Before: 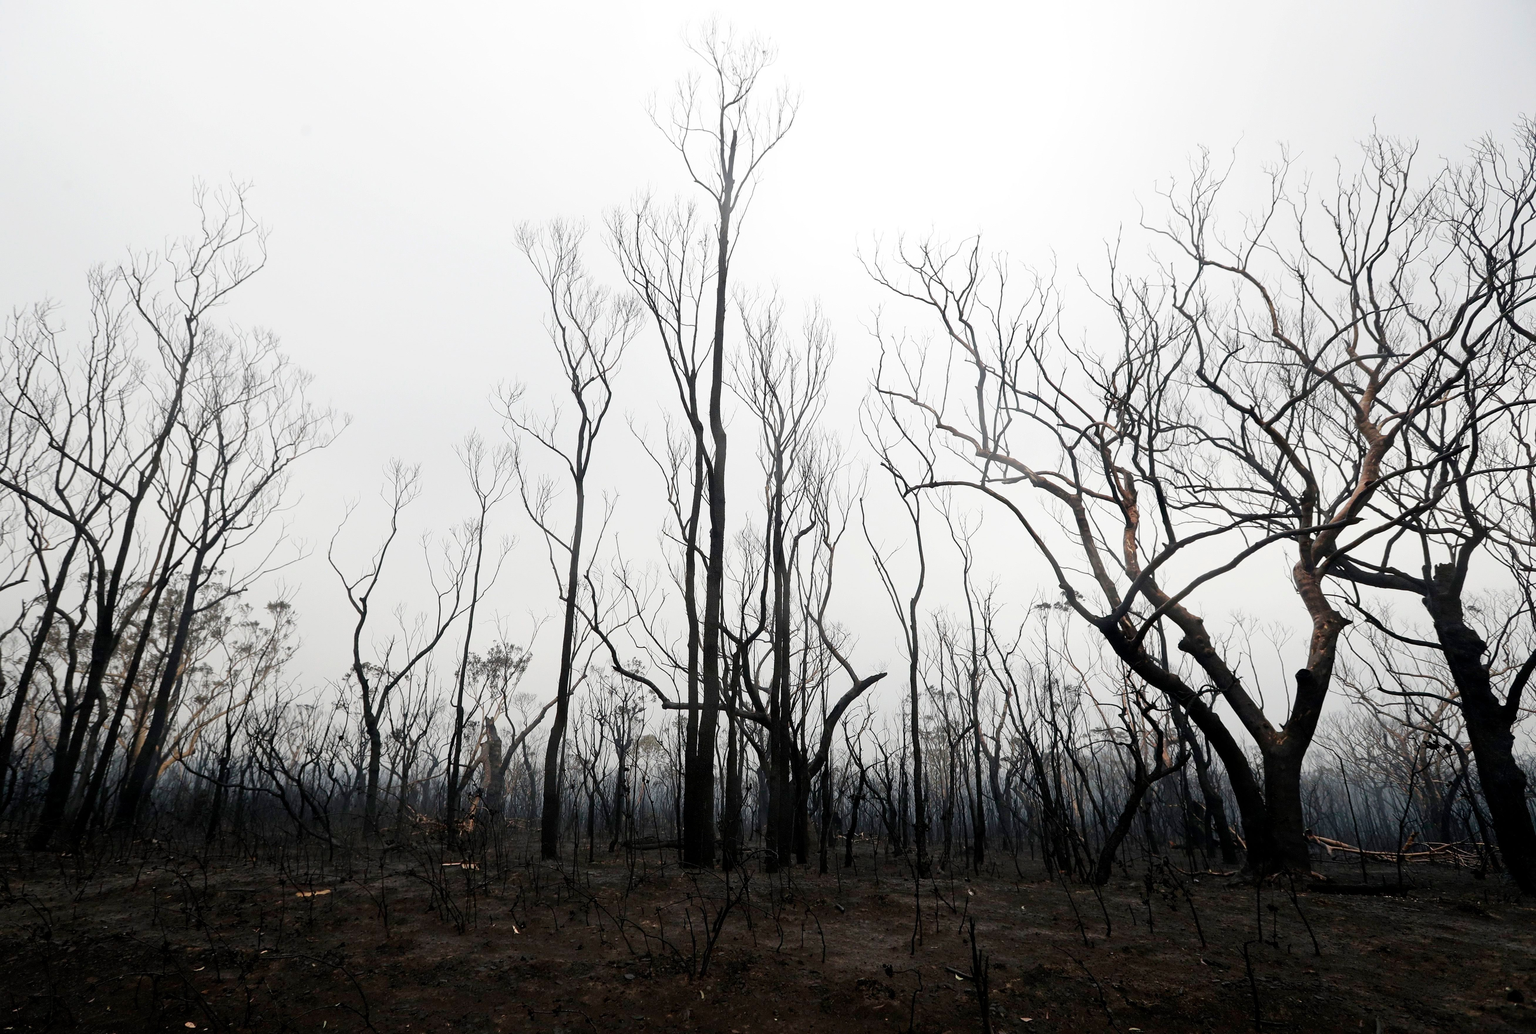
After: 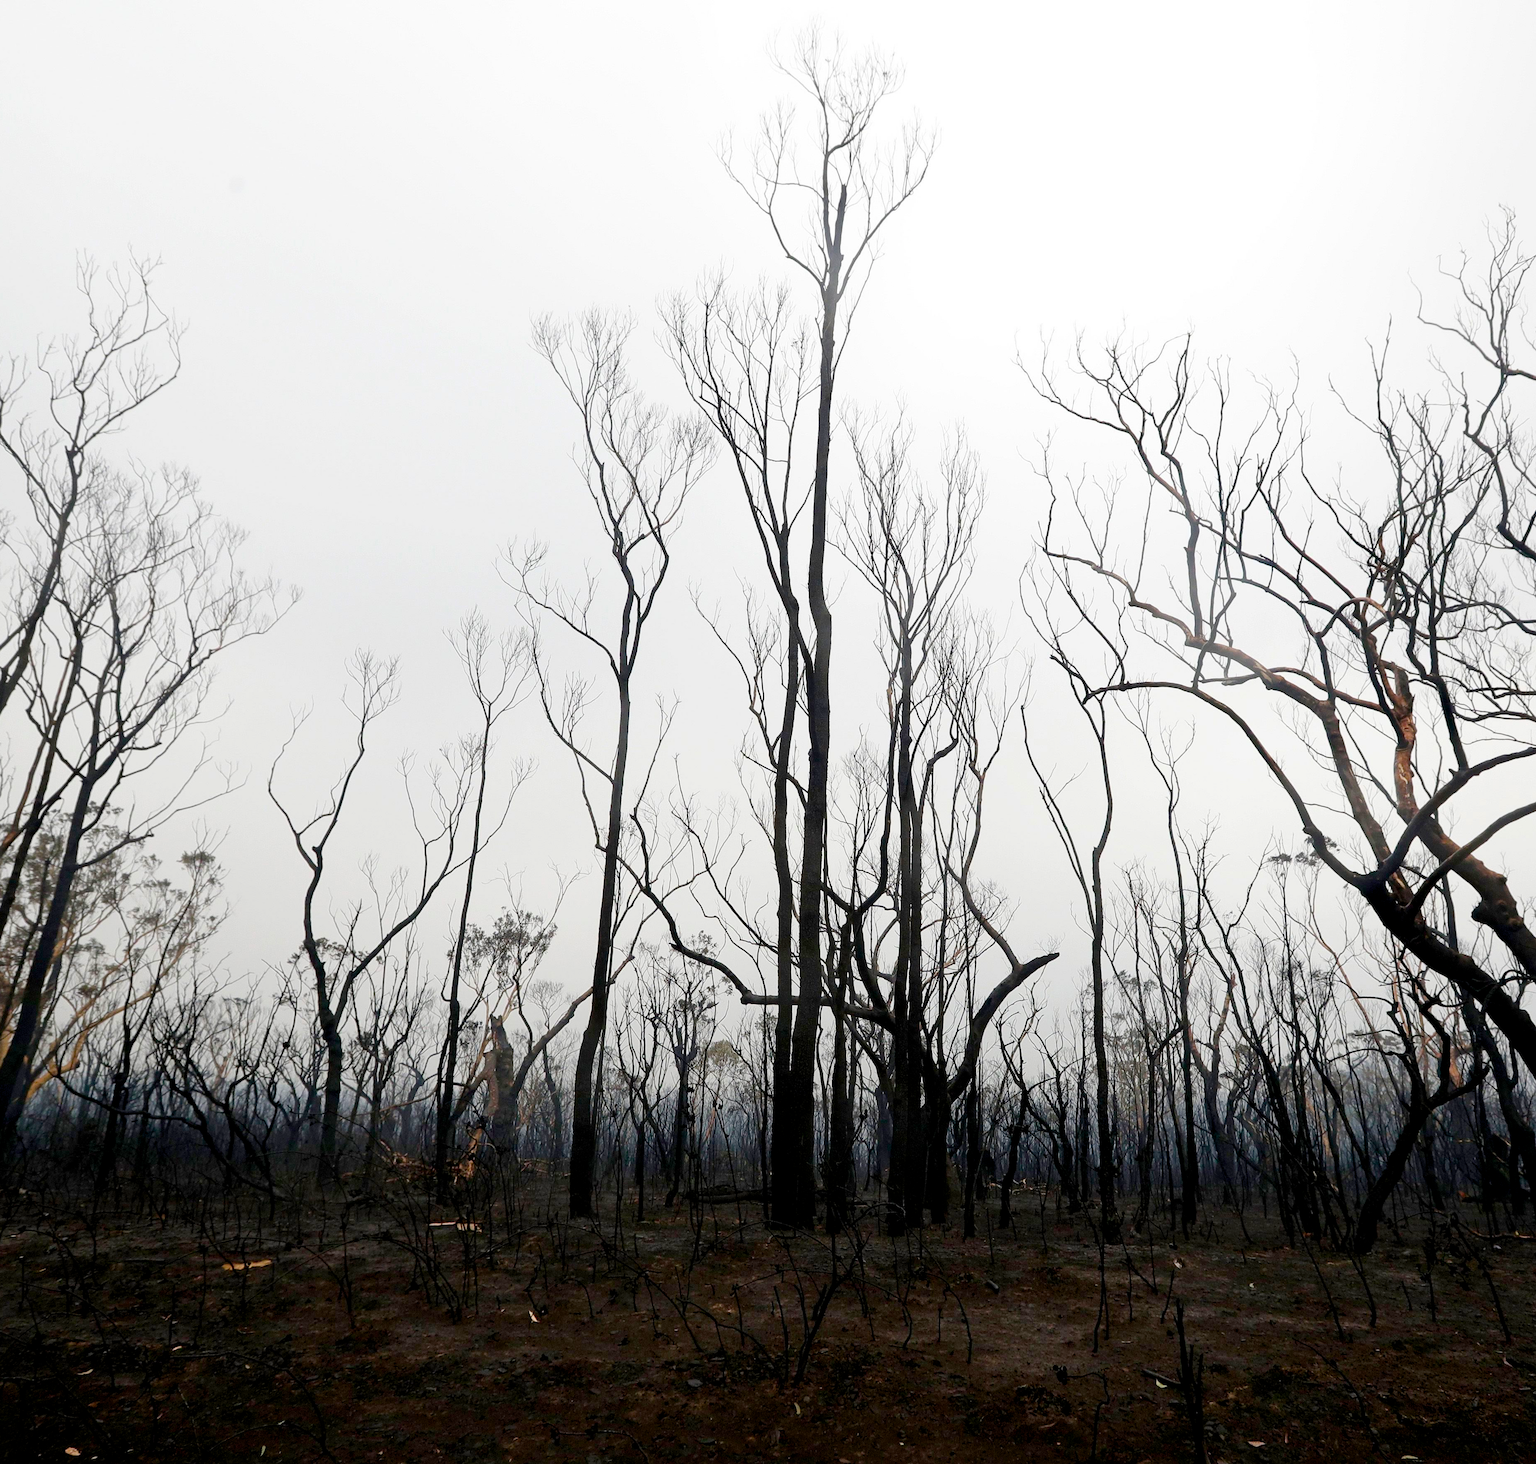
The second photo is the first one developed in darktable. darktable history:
crop and rotate: left 9.075%, right 20.287%
color balance rgb: power › hue 73.2°, global offset › luminance -0.267%, linear chroma grading › shadows 10.713%, linear chroma grading › highlights 10.343%, linear chroma grading › global chroma 15.087%, linear chroma grading › mid-tones 14.615%, perceptual saturation grading › global saturation 0.71%, perceptual saturation grading › highlights -19.686%, perceptual saturation grading › shadows 19.717%, global vibrance 20%
